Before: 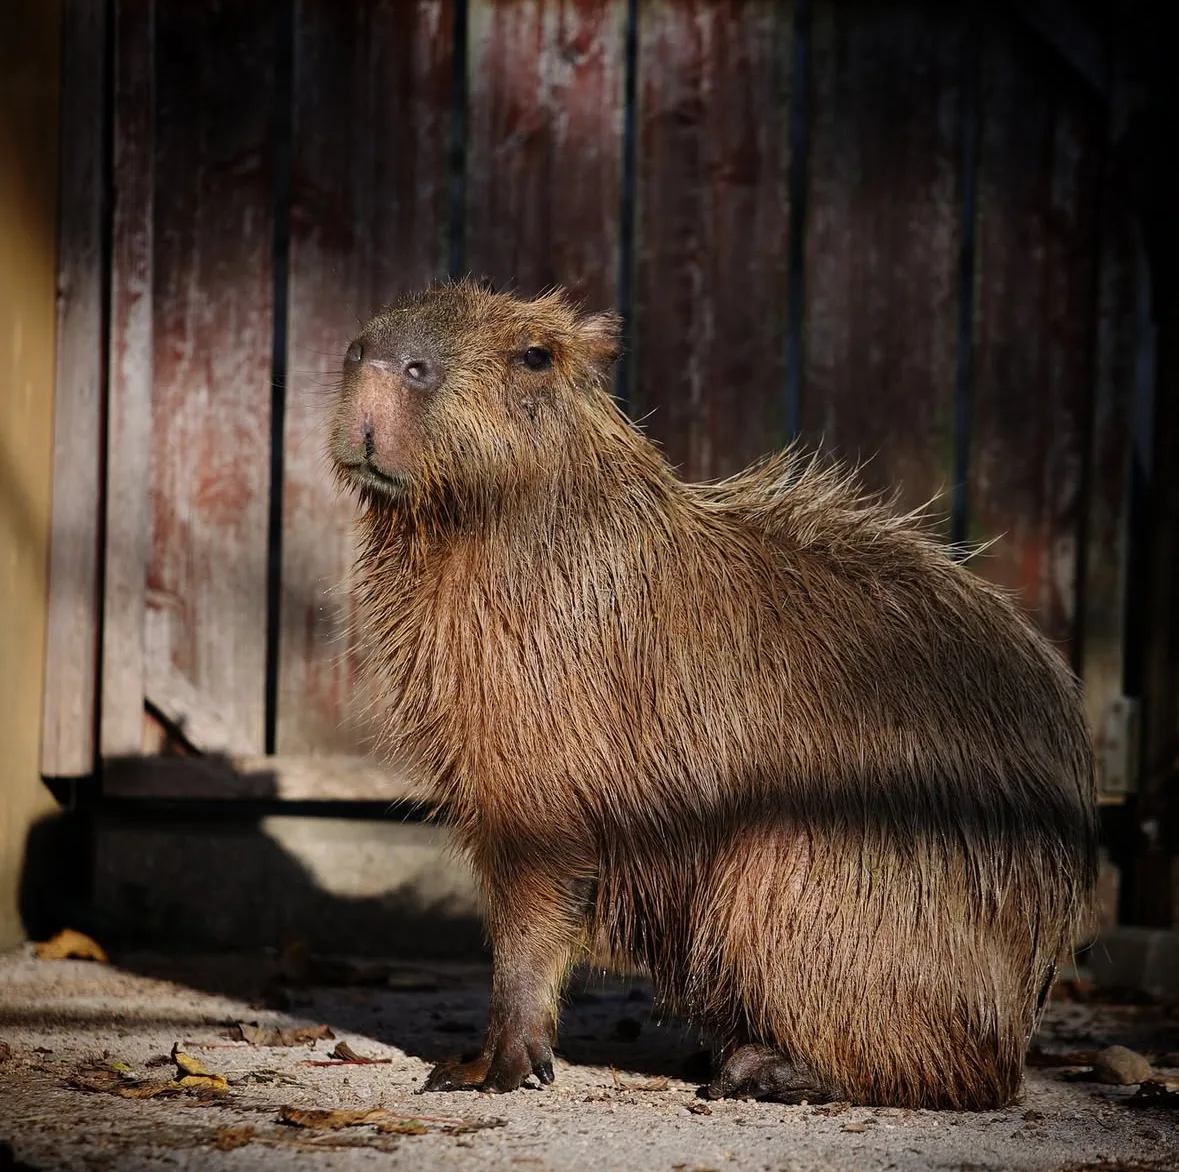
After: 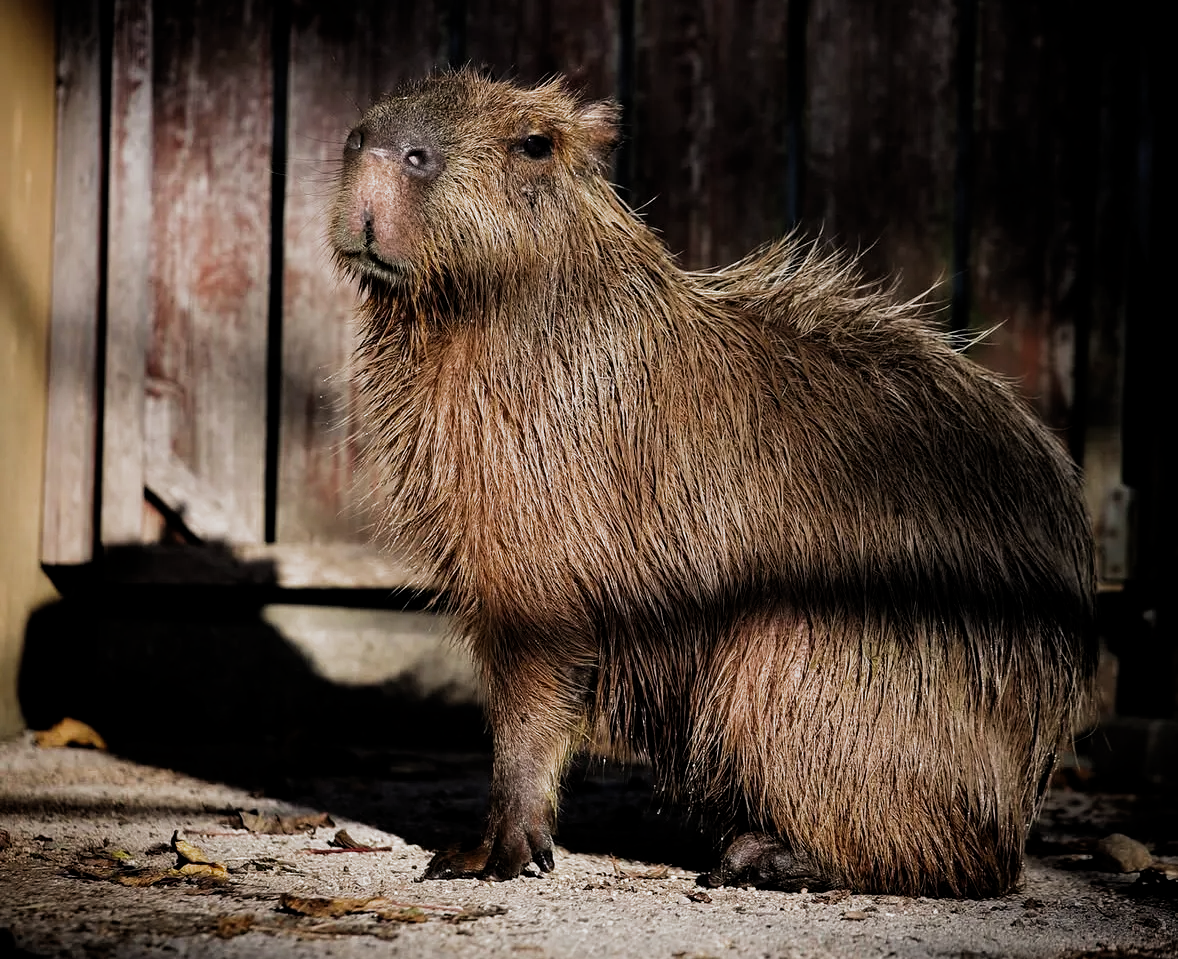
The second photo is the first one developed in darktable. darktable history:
crop and rotate: top 18.15%
filmic rgb: black relative exposure -8.29 EV, white relative exposure 2.2 EV, target white luminance 99.854%, hardness 7.14, latitude 75.58%, contrast 1.317, highlights saturation mix -2.73%, shadows ↔ highlights balance 30.27%, add noise in highlights 0, preserve chrominance max RGB, color science v3 (2019), use custom middle-gray values true, contrast in highlights soft
